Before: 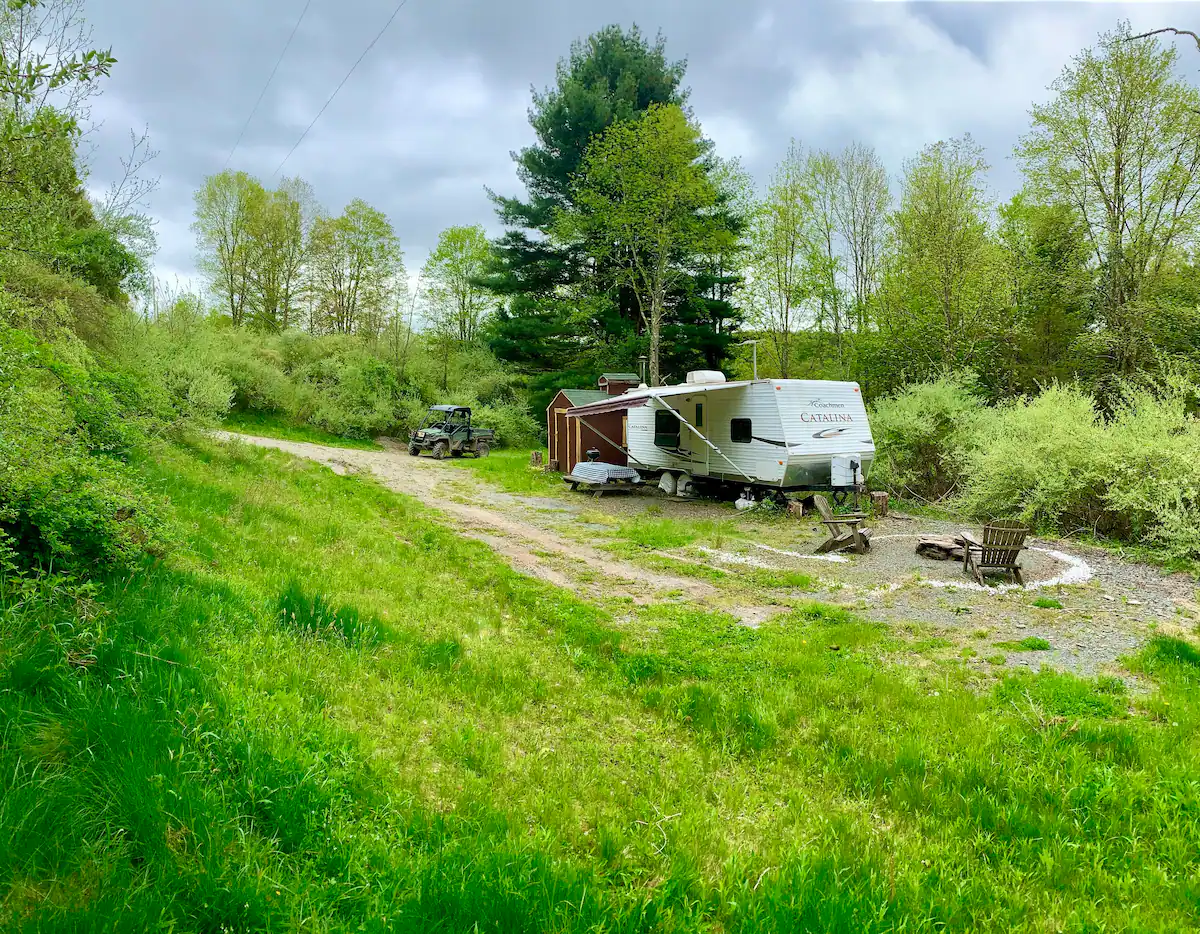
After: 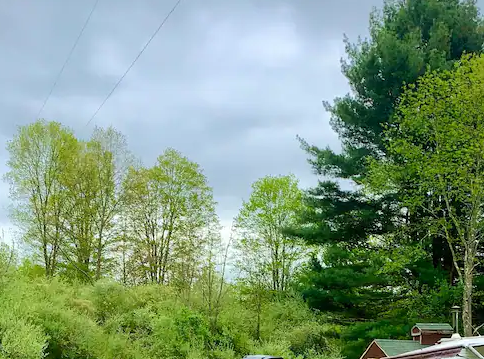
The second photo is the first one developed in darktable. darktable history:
crop: left 15.607%, top 5.453%, right 43.991%, bottom 56.098%
